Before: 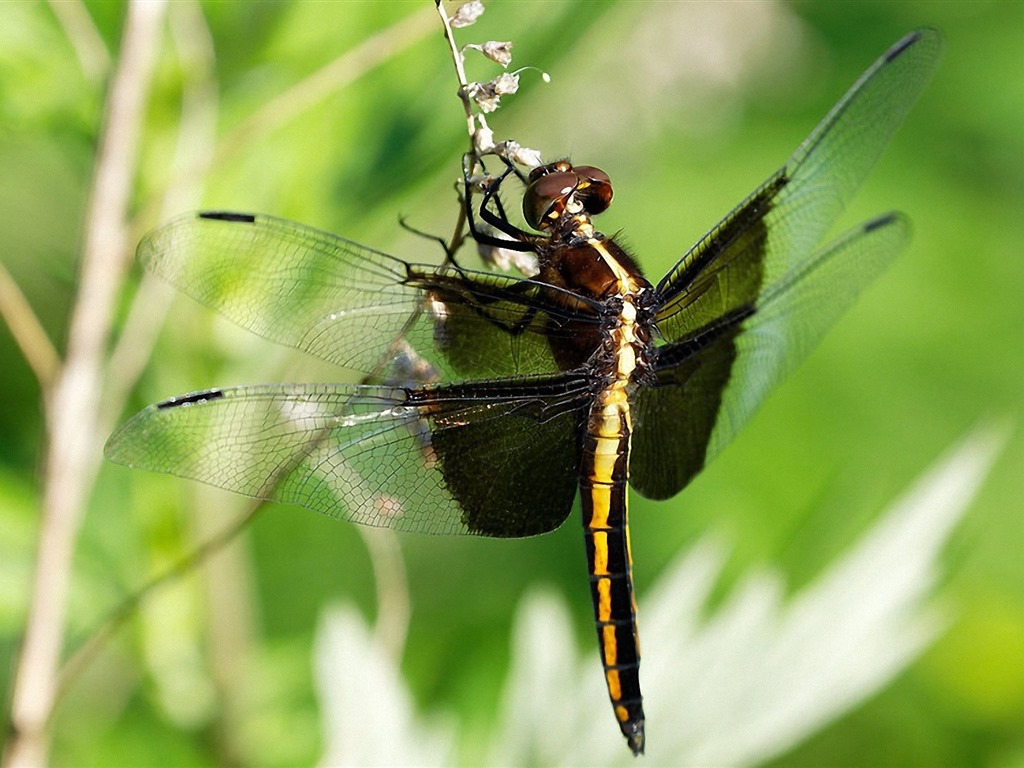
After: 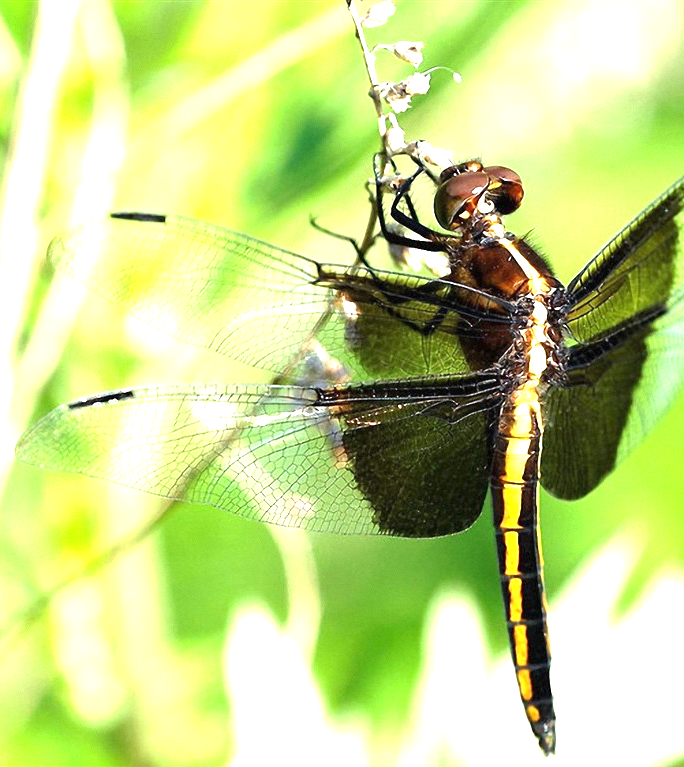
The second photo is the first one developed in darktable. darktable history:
exposure: black level correction 0, exposure 1.457 EV, compensate highlight preservation false
crop and rotate: left 8.78%, right 24.423%
